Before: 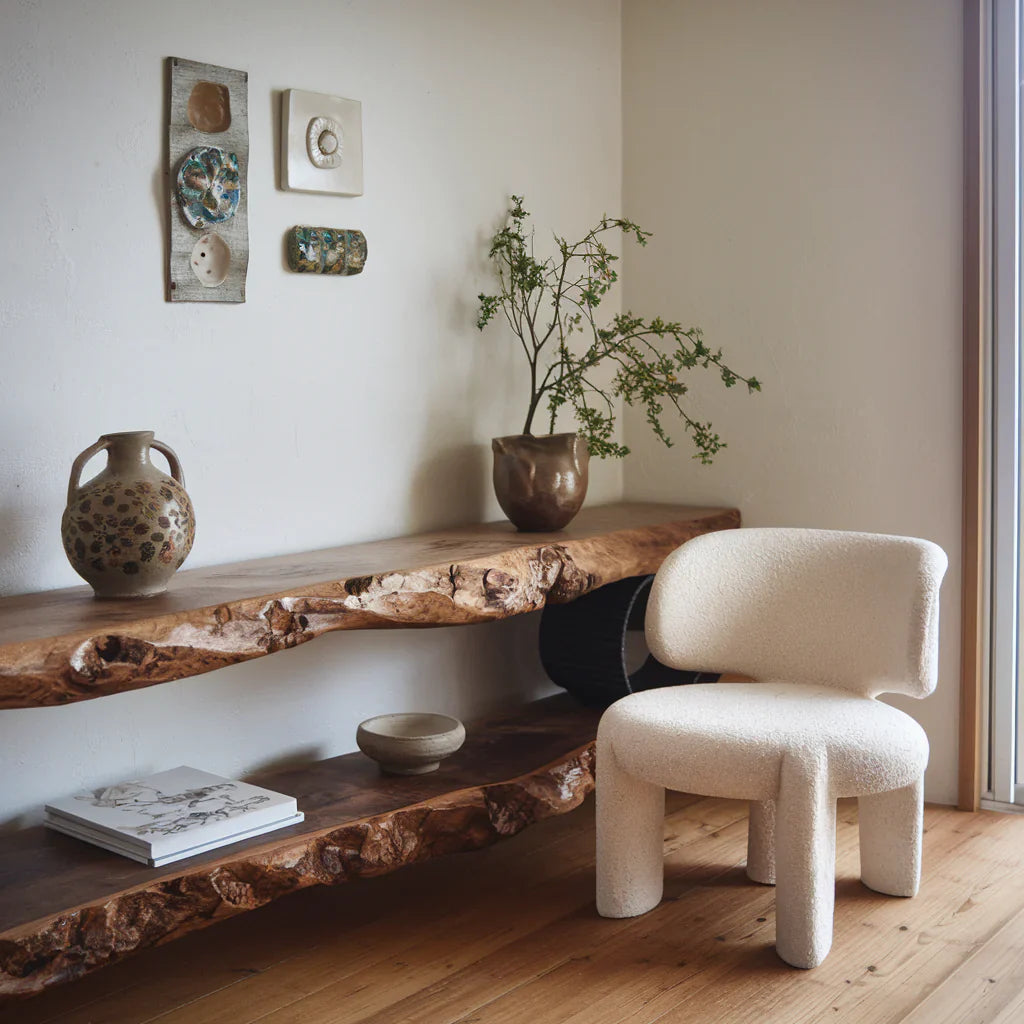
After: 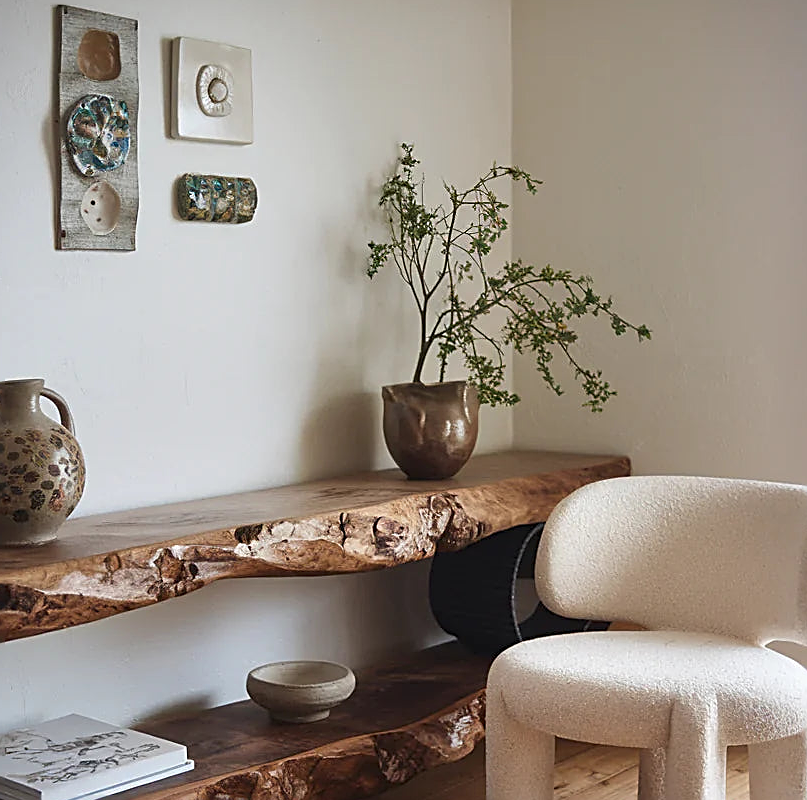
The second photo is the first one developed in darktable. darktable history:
crop and rotate: left 10.77%, top 5.1%, right 10.41%, bottom 16.76%
sharpen: amount 0.901
